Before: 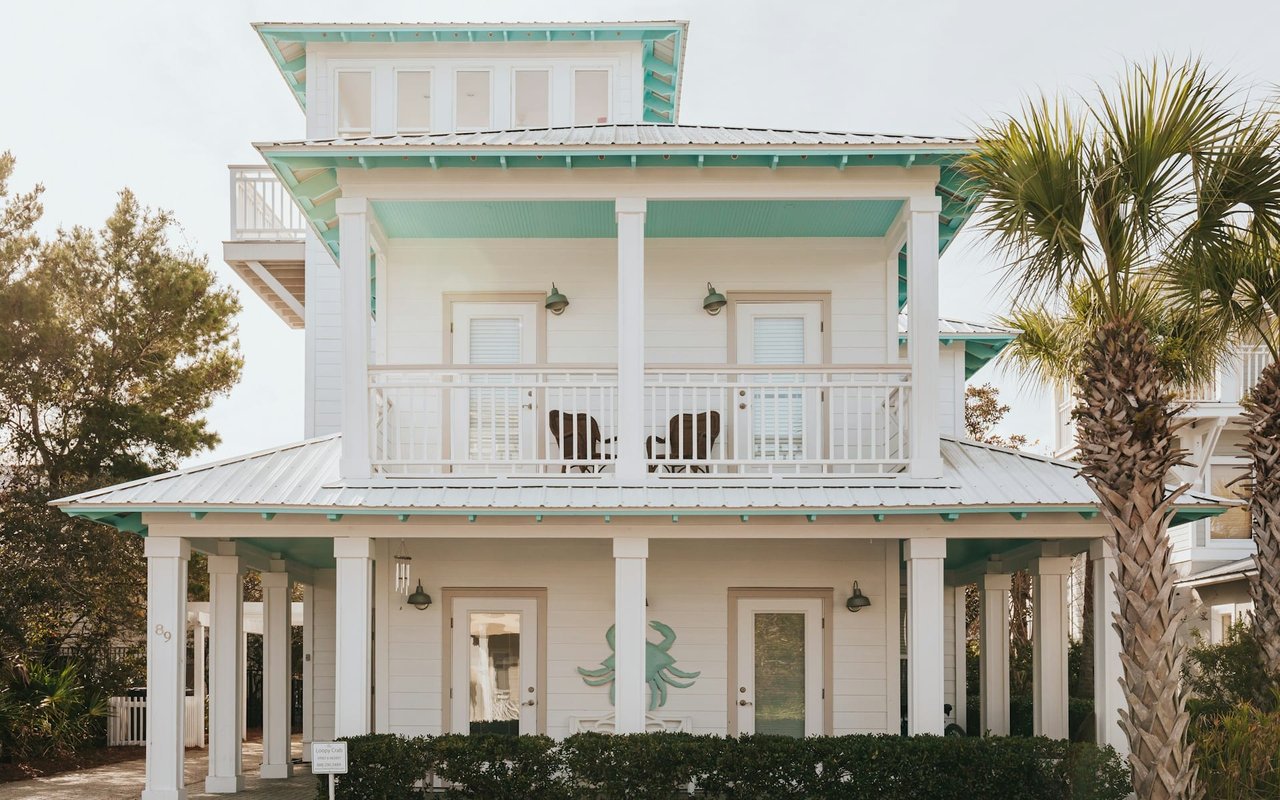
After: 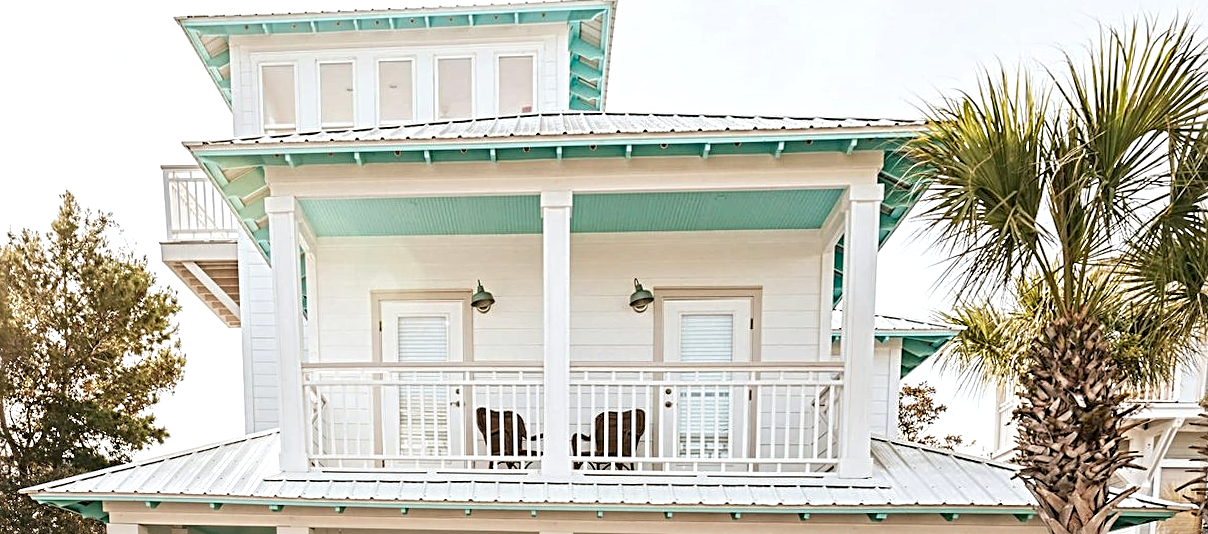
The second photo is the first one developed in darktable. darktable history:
exposure: exposure 0.3 EV, compensate highlight preservation false
rotate and perspective: rotation 0.062°, lens shift (vertical) 0.115, lens shift (horizontal) -0.133, crop left 0.047, crop right 0.94, crop top 0.061, crop bottom 0.94
local contrast: highlights 100%, shadows 100%, detail 120%, midtone range 0.2
sharpen: radius 3.119
contrast equalizer: octaves 7, y [[0.502, 0.517, 0.543, 0.576, 0.611, 0.631], [0.5 ×6], [0.5 ×6], [0 ×6], [0 ×6]]
levels: levels [0, 0.478, 1]
crop: bottom 28.576%
